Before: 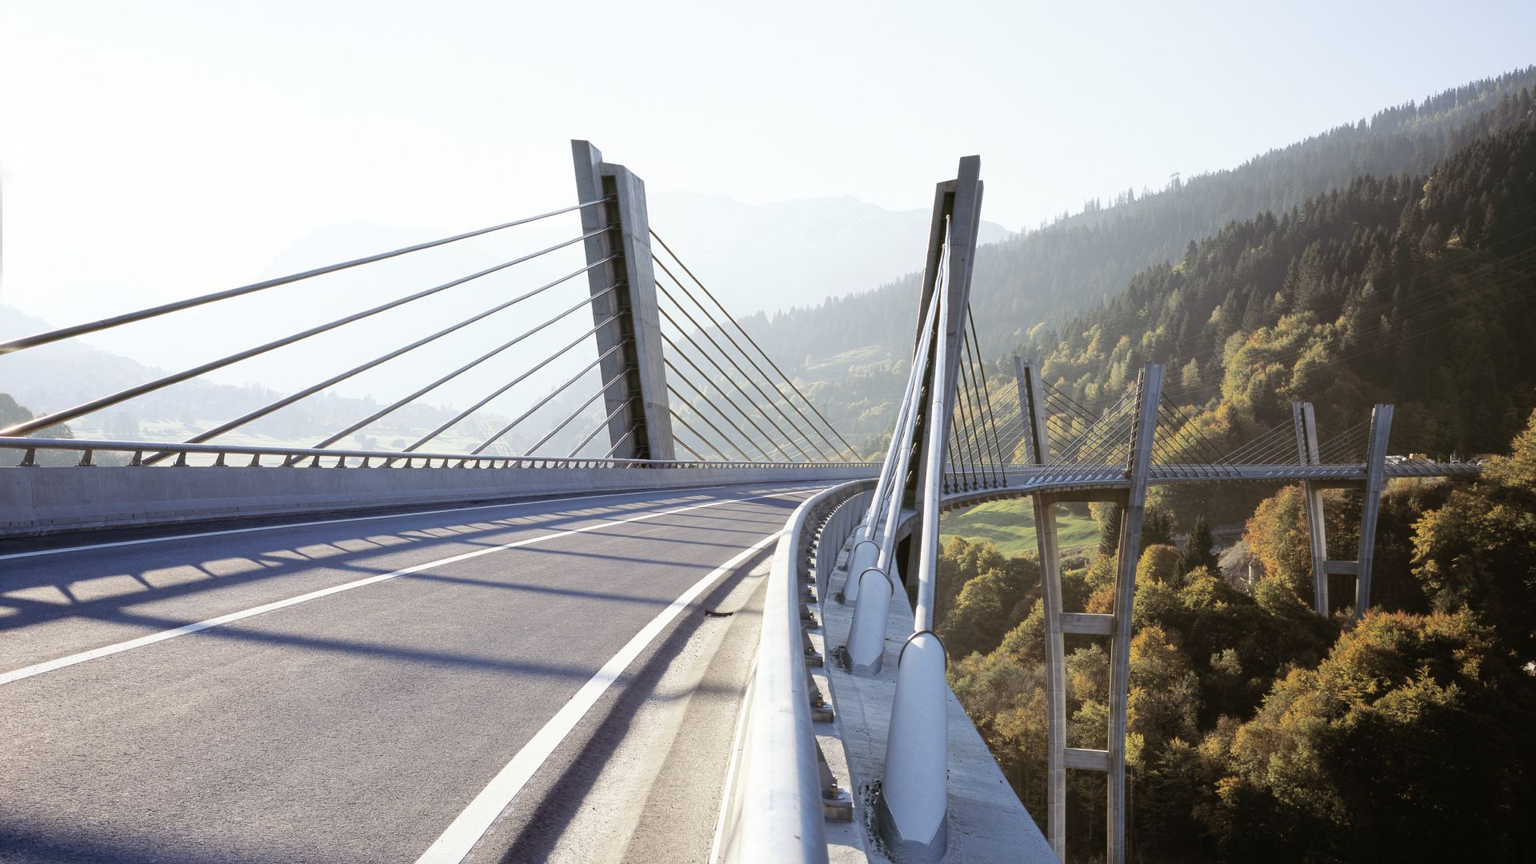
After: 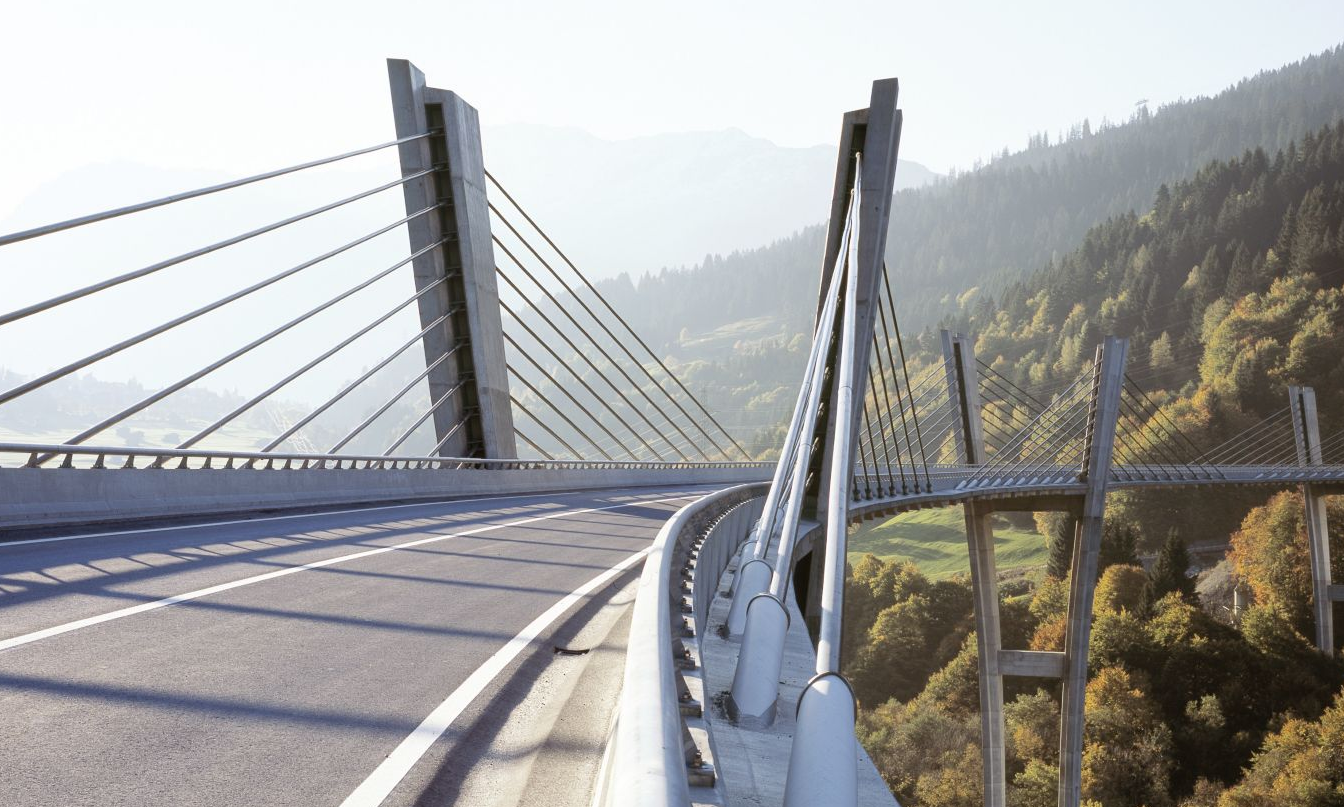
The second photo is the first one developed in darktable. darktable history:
crop and rotate: left 17.059%, top 10.786%, right 12.933%, bottom 14.412%
